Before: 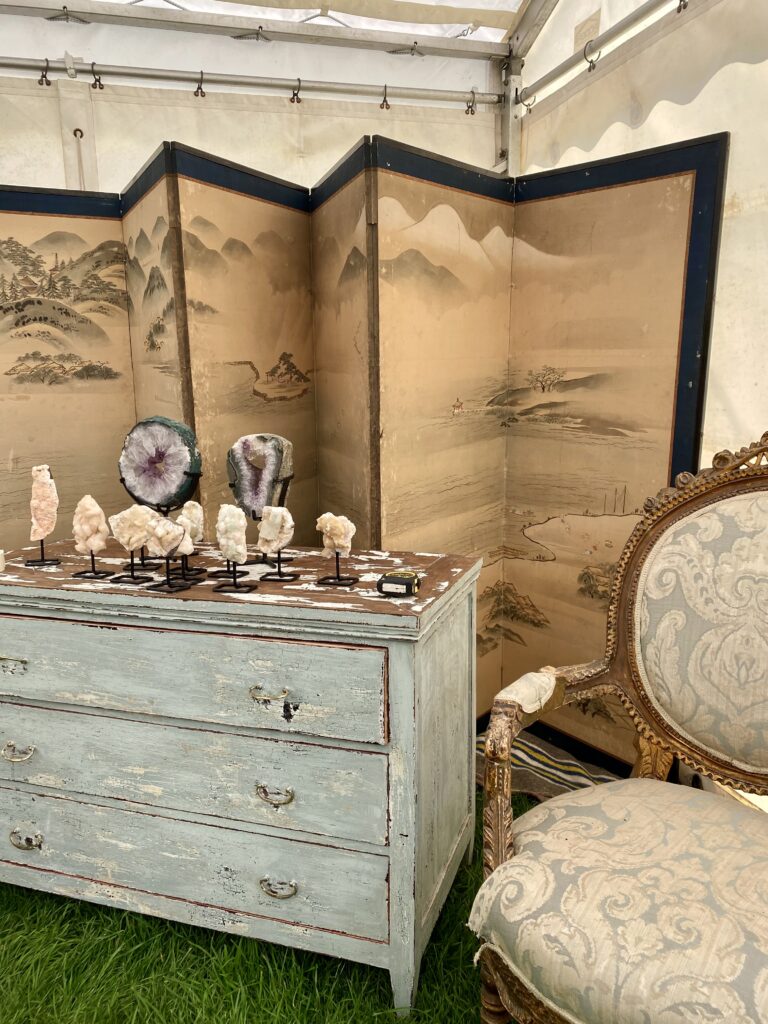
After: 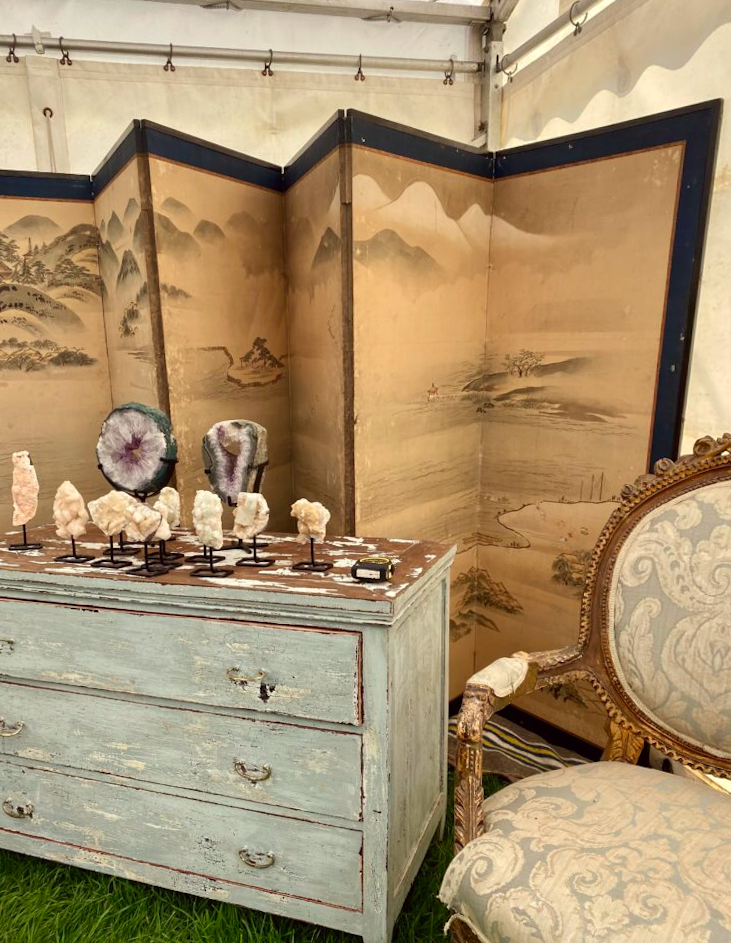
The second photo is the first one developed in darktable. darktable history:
color correction: highlights a* -0.95, highlights b* 4.5, shadows a* 3.55
crop and rotate: top 2.479%, bottom 3.018%
rotate and perspective: rotation 0.074°, lens shift (vertical) 0.096, lens shift (horizontal) -0.041, crop left 0.043, crop right 0.952, crop top 0.024, crop bottom 0.979
